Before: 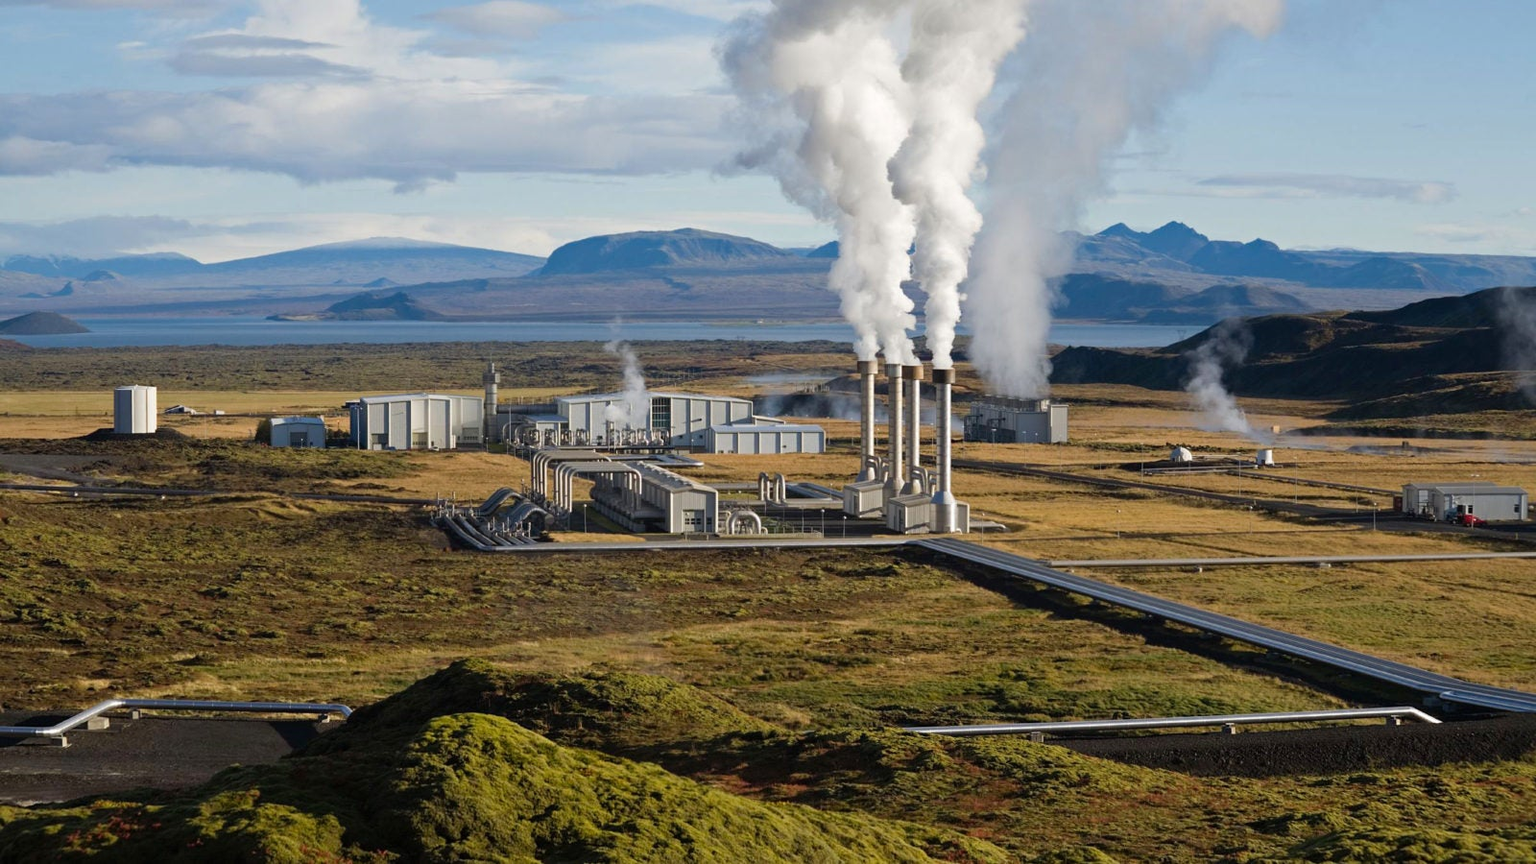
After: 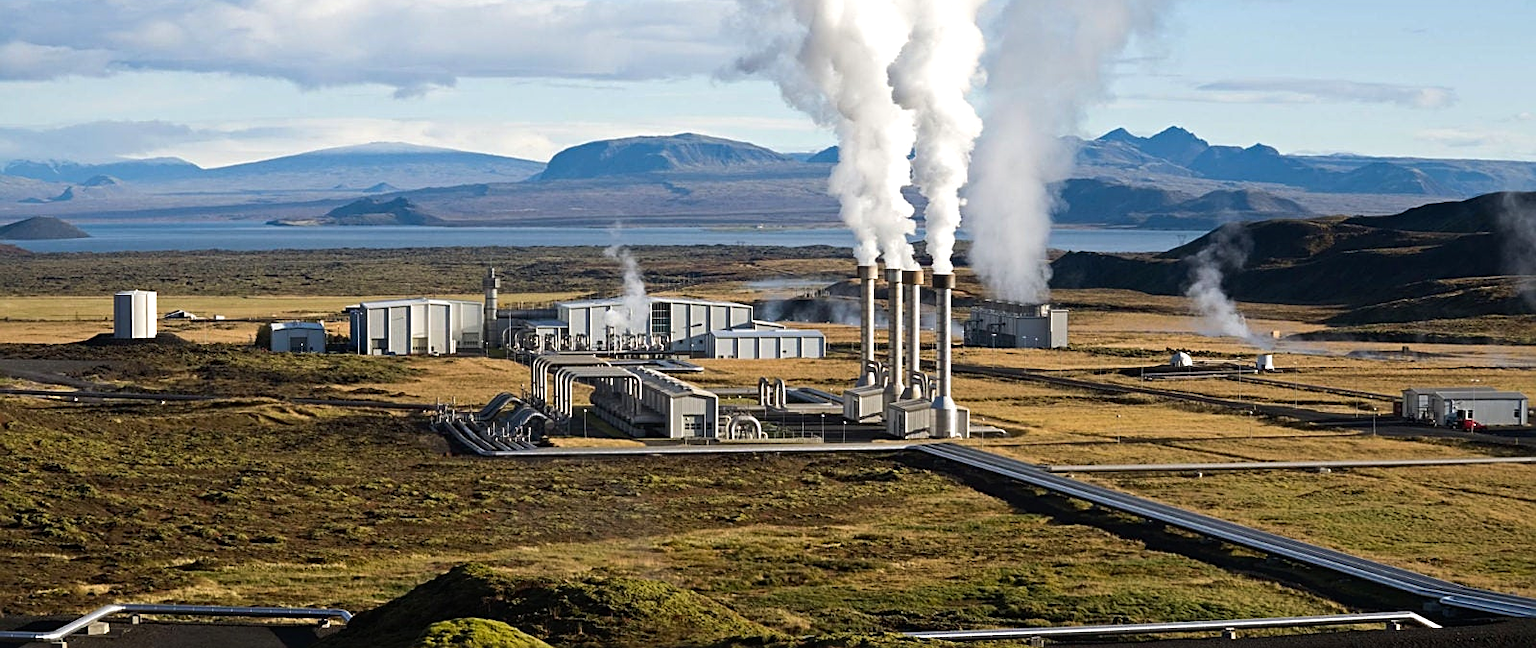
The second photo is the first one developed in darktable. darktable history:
crop: top 11.014%, bottom 13.901%
tone equalizer: -8 EV -0.454 EV, -7 EV -0.366 EV, -6 EV -0.296 EV, -5 EV -0.241 EV, -3 EV 0.226 EV, -2 EV 0.346 EV, -1 EV 0.379 EV, +0 EV 0.409 EV, edges refinement/feathering 500, mask exposure compensation -1.57 EV, preserve details no
sharpen: on, module defaults
